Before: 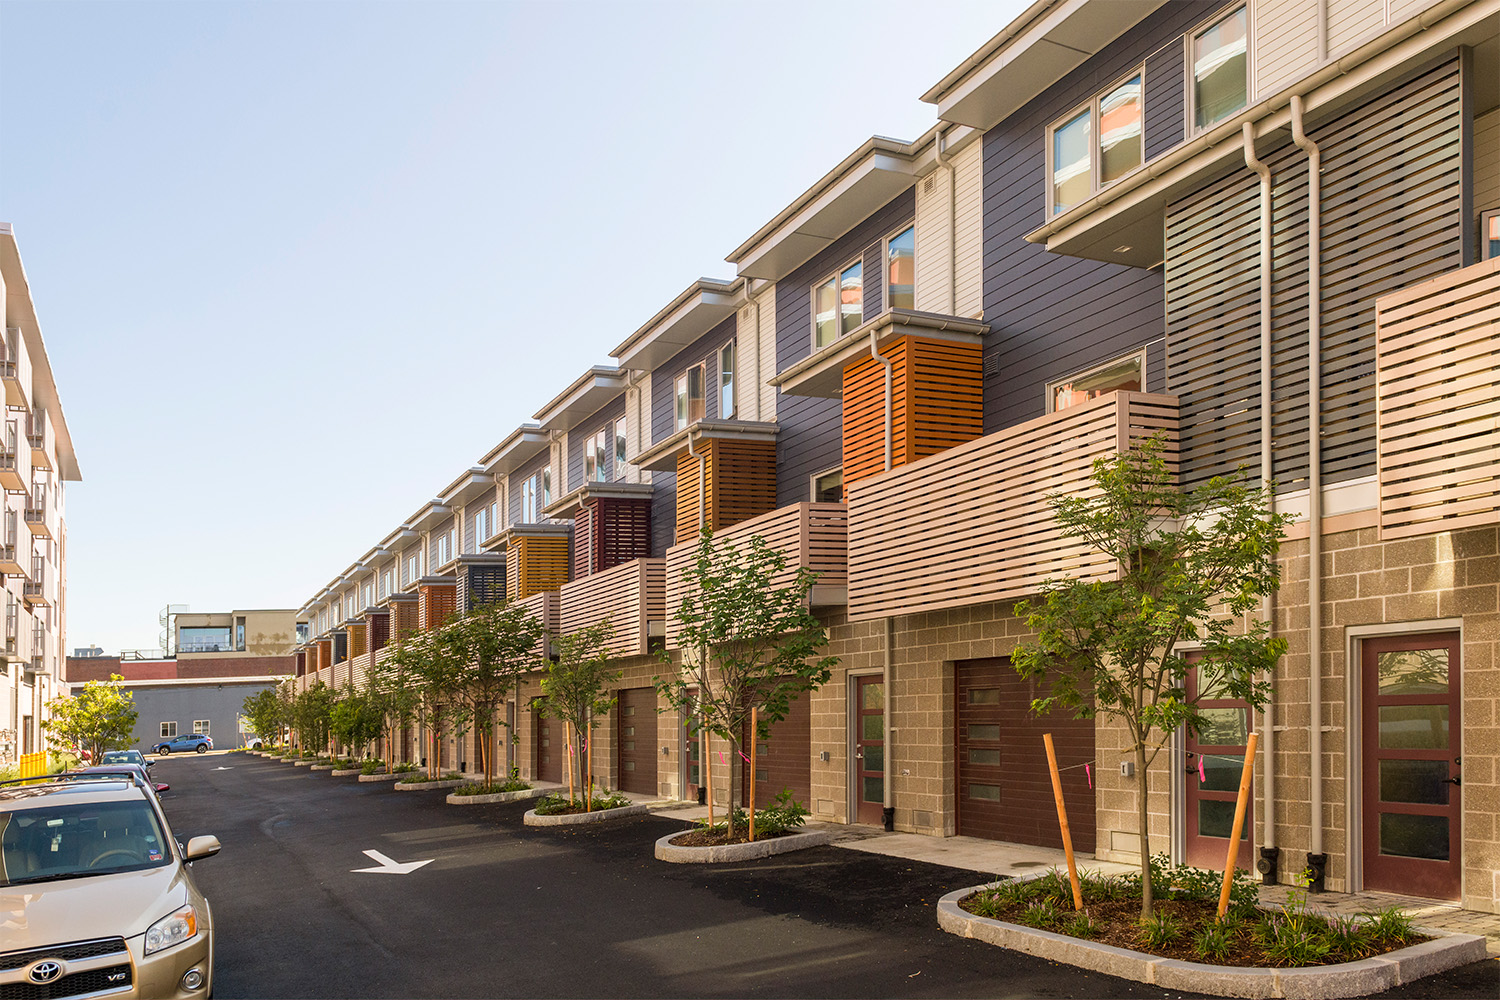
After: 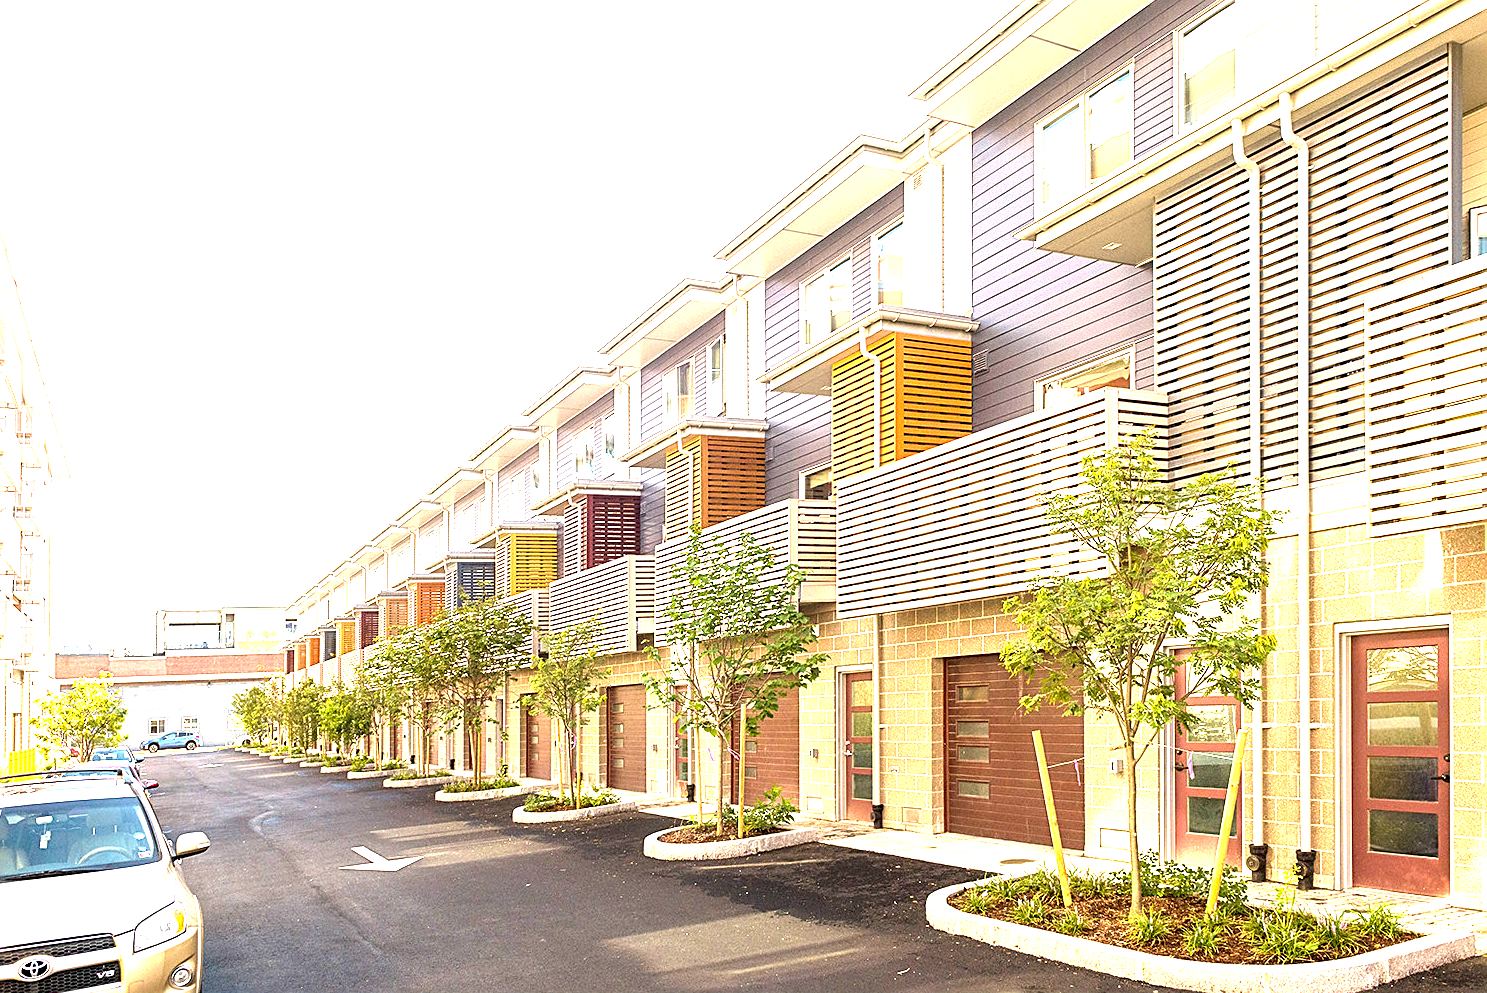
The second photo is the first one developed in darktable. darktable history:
sharpen: on, module defaults
crop and rotate: left 0.822%, top 0.302%, bottom 0.392%
exposure: black level correction 0.001, exposure 2.584 EV, compensate highlight preservation false
